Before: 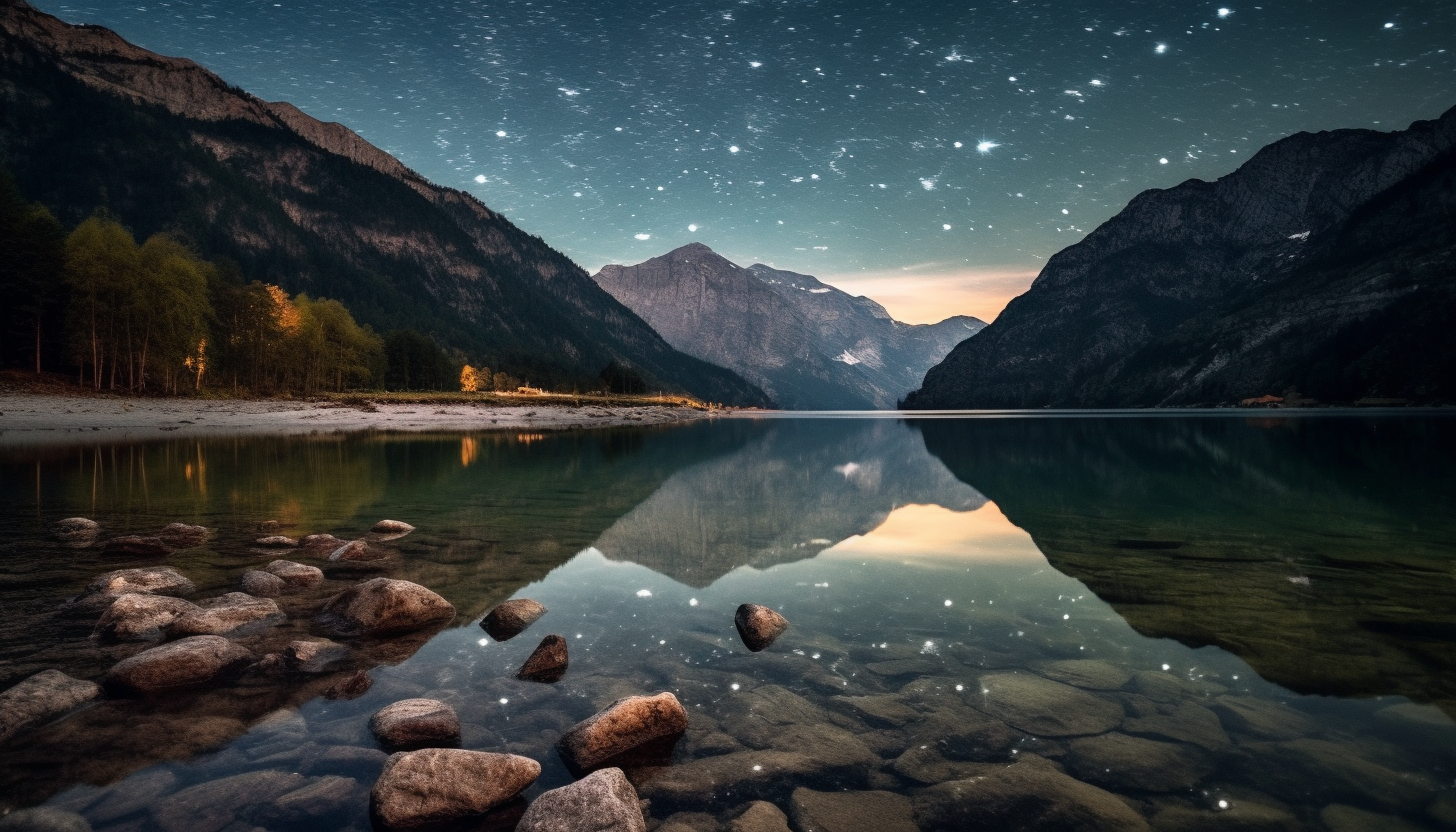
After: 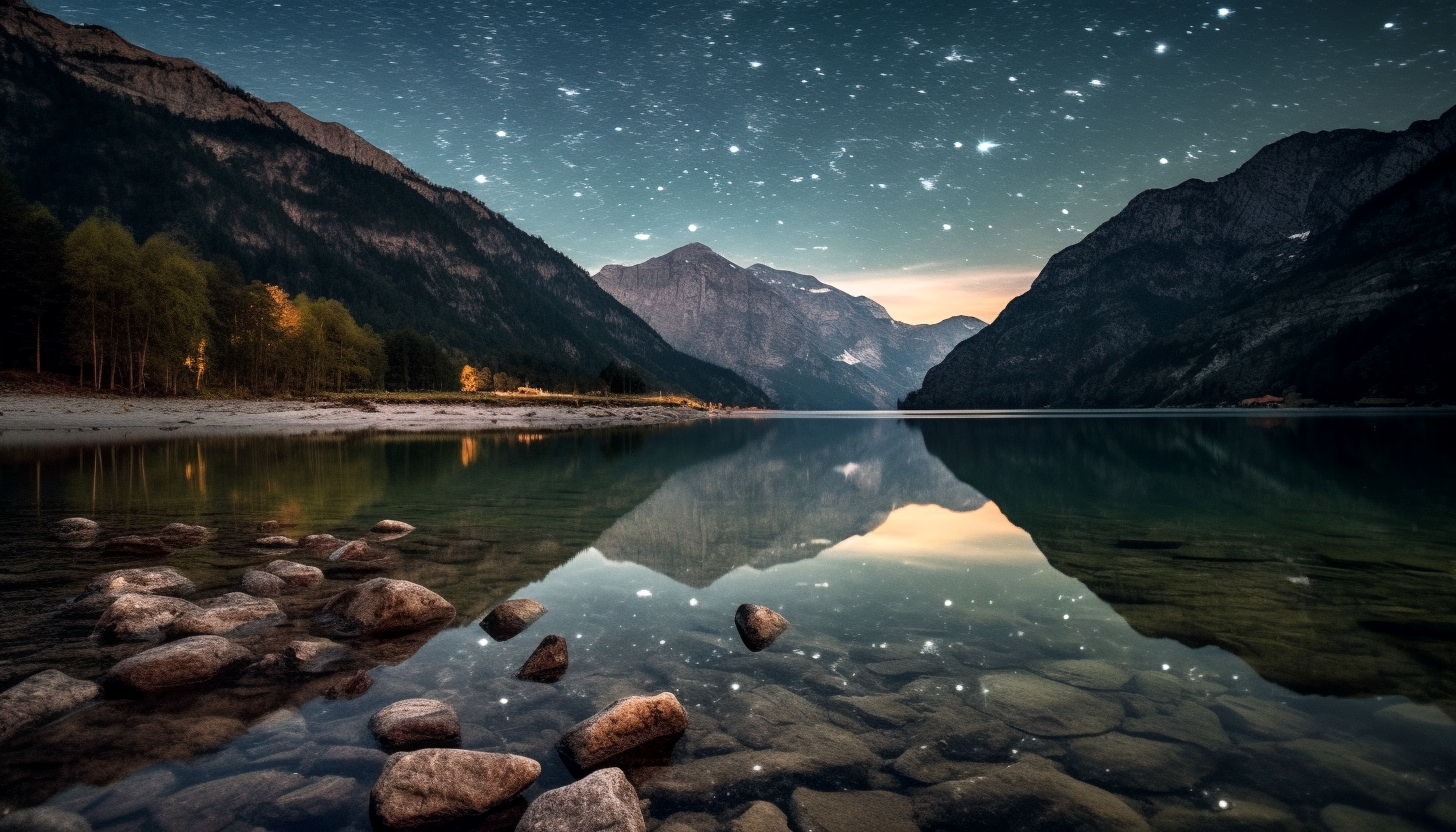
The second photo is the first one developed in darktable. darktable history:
local contrast: highlights 103%, shadows 98%, detail 119%, midtone range 0.2
